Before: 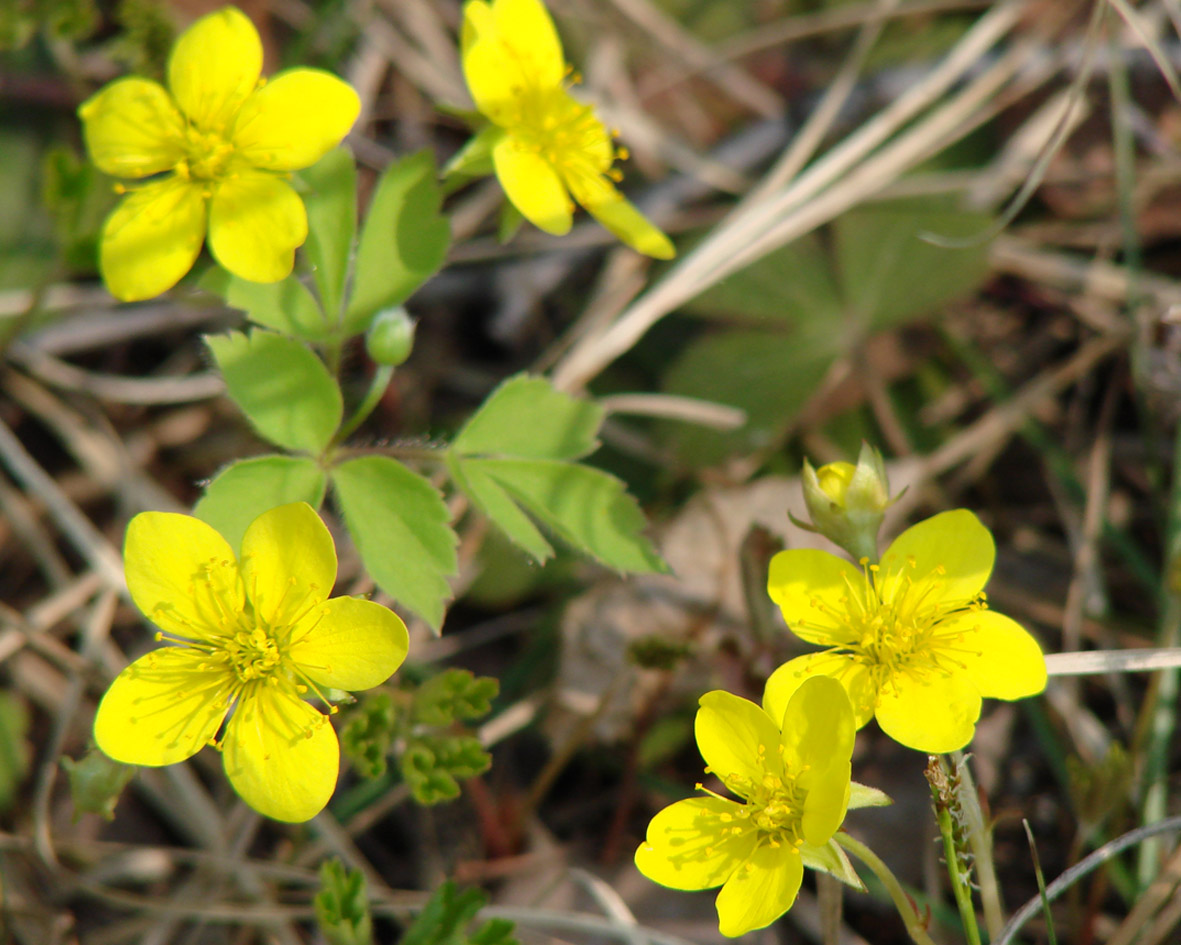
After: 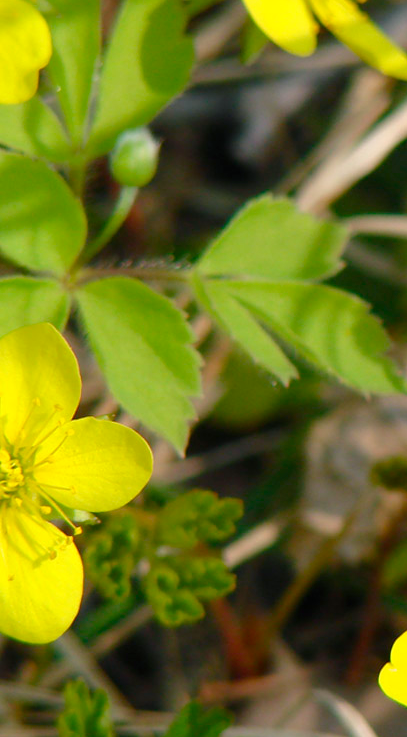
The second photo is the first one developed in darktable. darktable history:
levels: gray 59.34%
crop and rotate: left 21.704%, top 19.005%, right 43.819%, bottom 2.964%
color balance rgb: shadows lift › chroma 2.053%, shadows lift › hue 187.91°, perceptual saturation grading › global saturation 20%, perceptual saturation grading › highlights -25.339%, perceptual saturation grading › shadows 24.536%, global vibrance 20%
